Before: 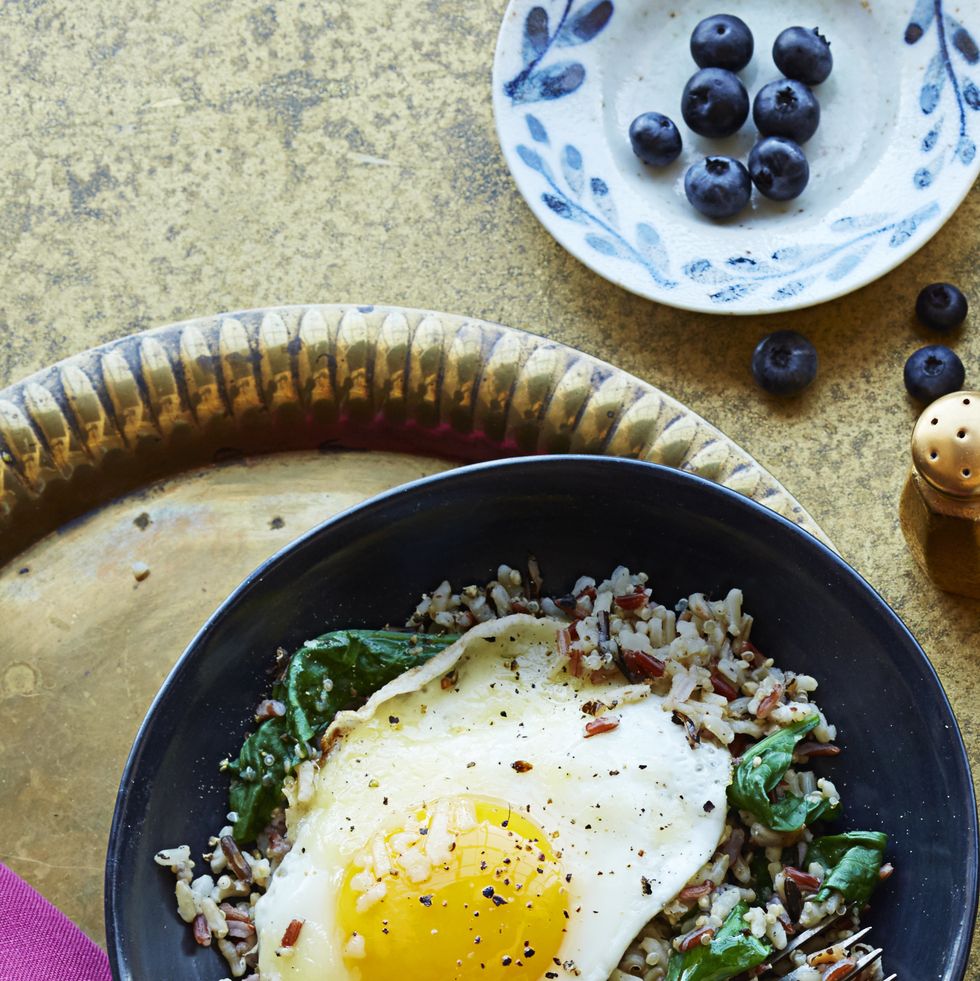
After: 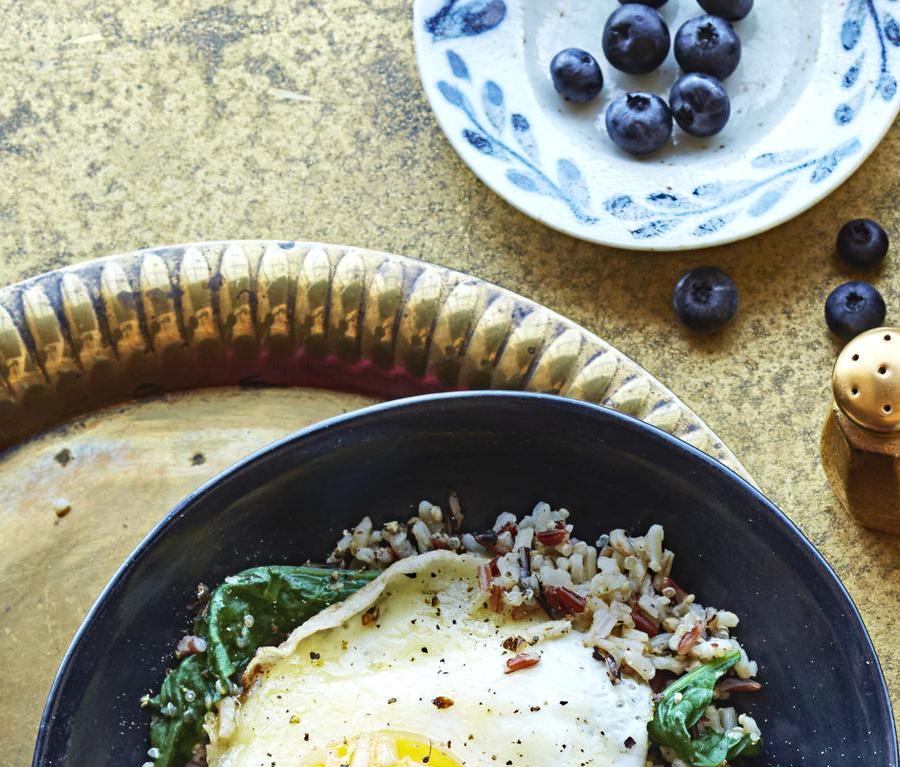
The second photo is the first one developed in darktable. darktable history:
haze removal: compatibility mode true, adaptive false
shadows and highlights: radius 109.85, shadows 50.87, white point adjustment 9.04, highlights -2.59, shadows color adjustment 97.99%, highlights color adjustment 57.77%, soften with gaussian
crop: left 8.155%, top 6.533%, bottom 15.252%
local contrast: detail 109%
